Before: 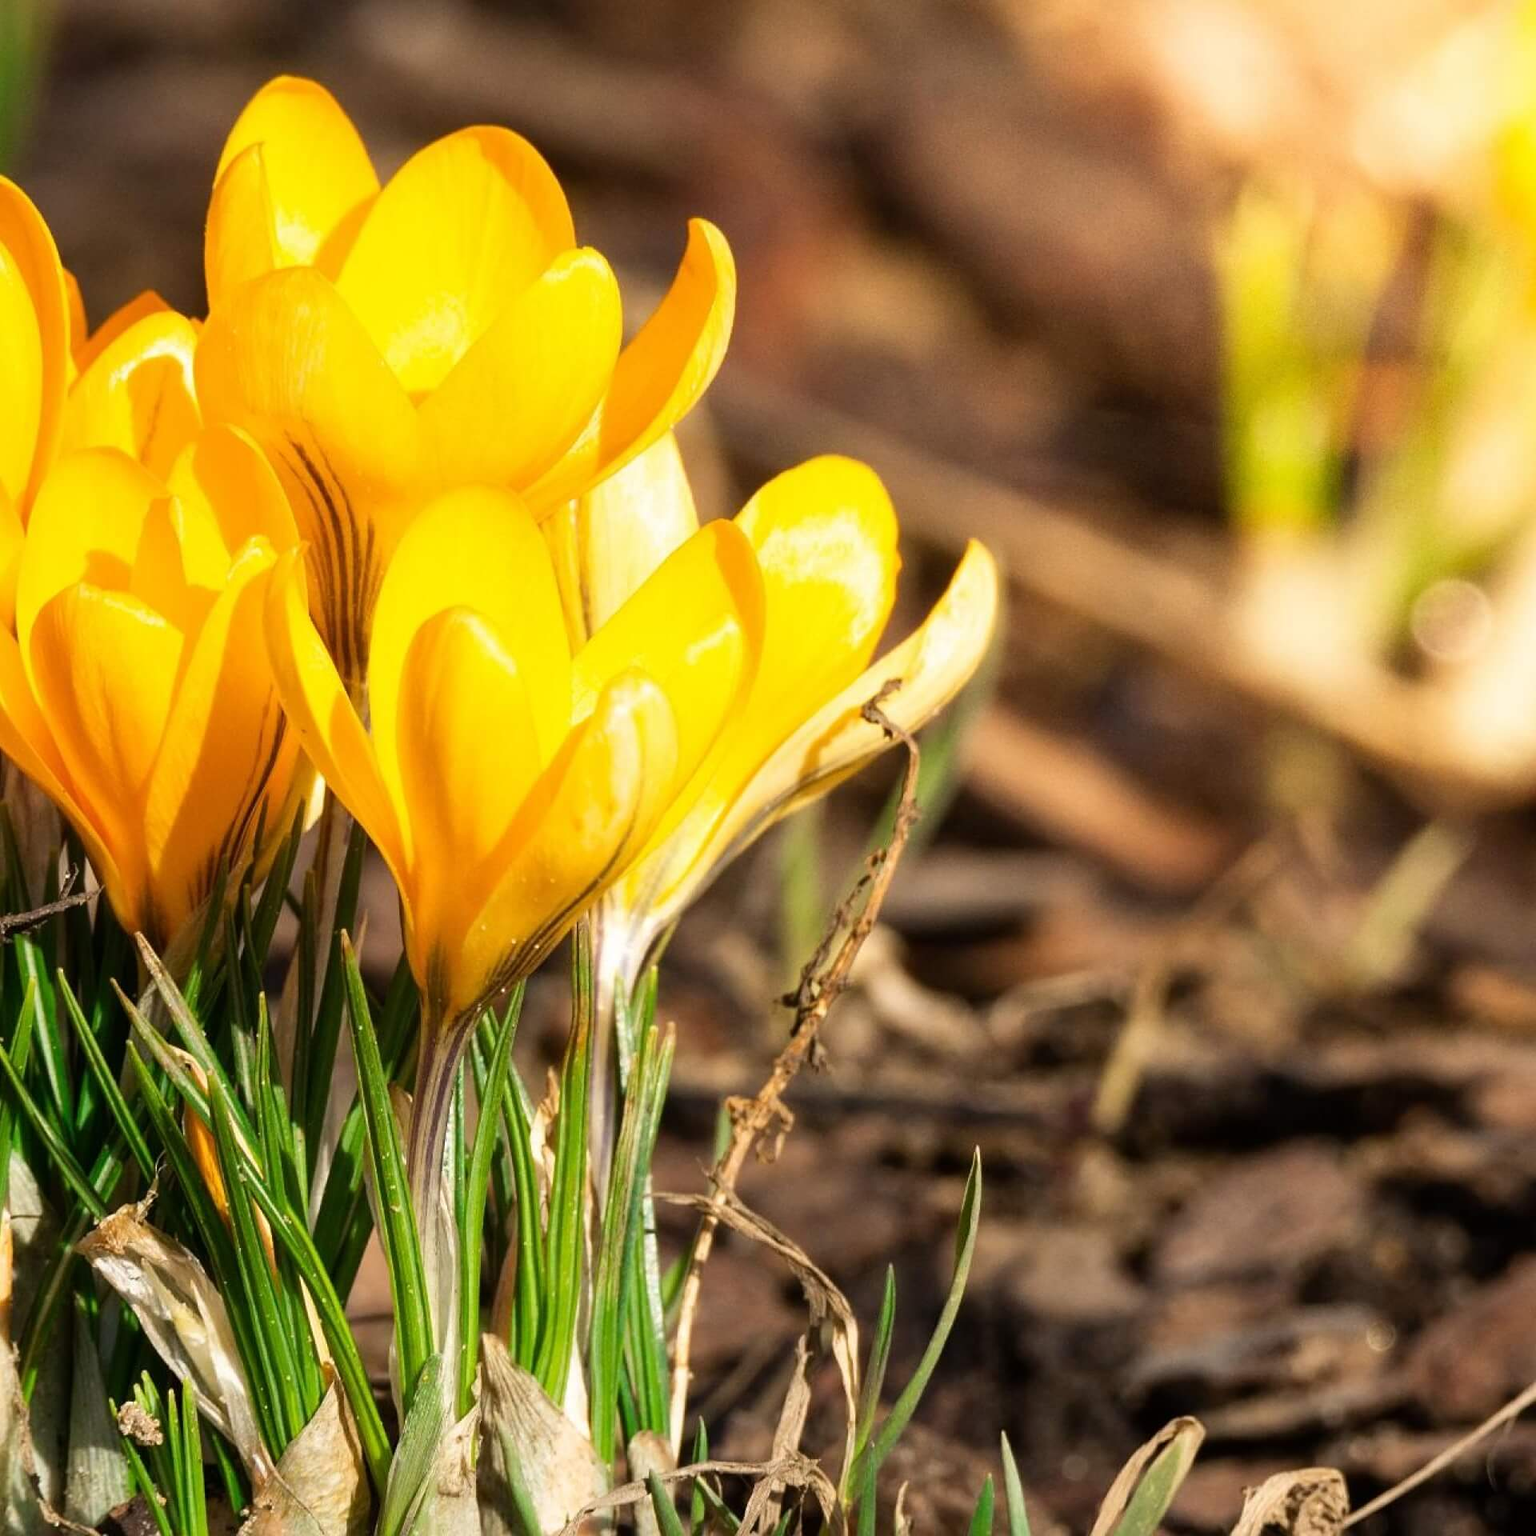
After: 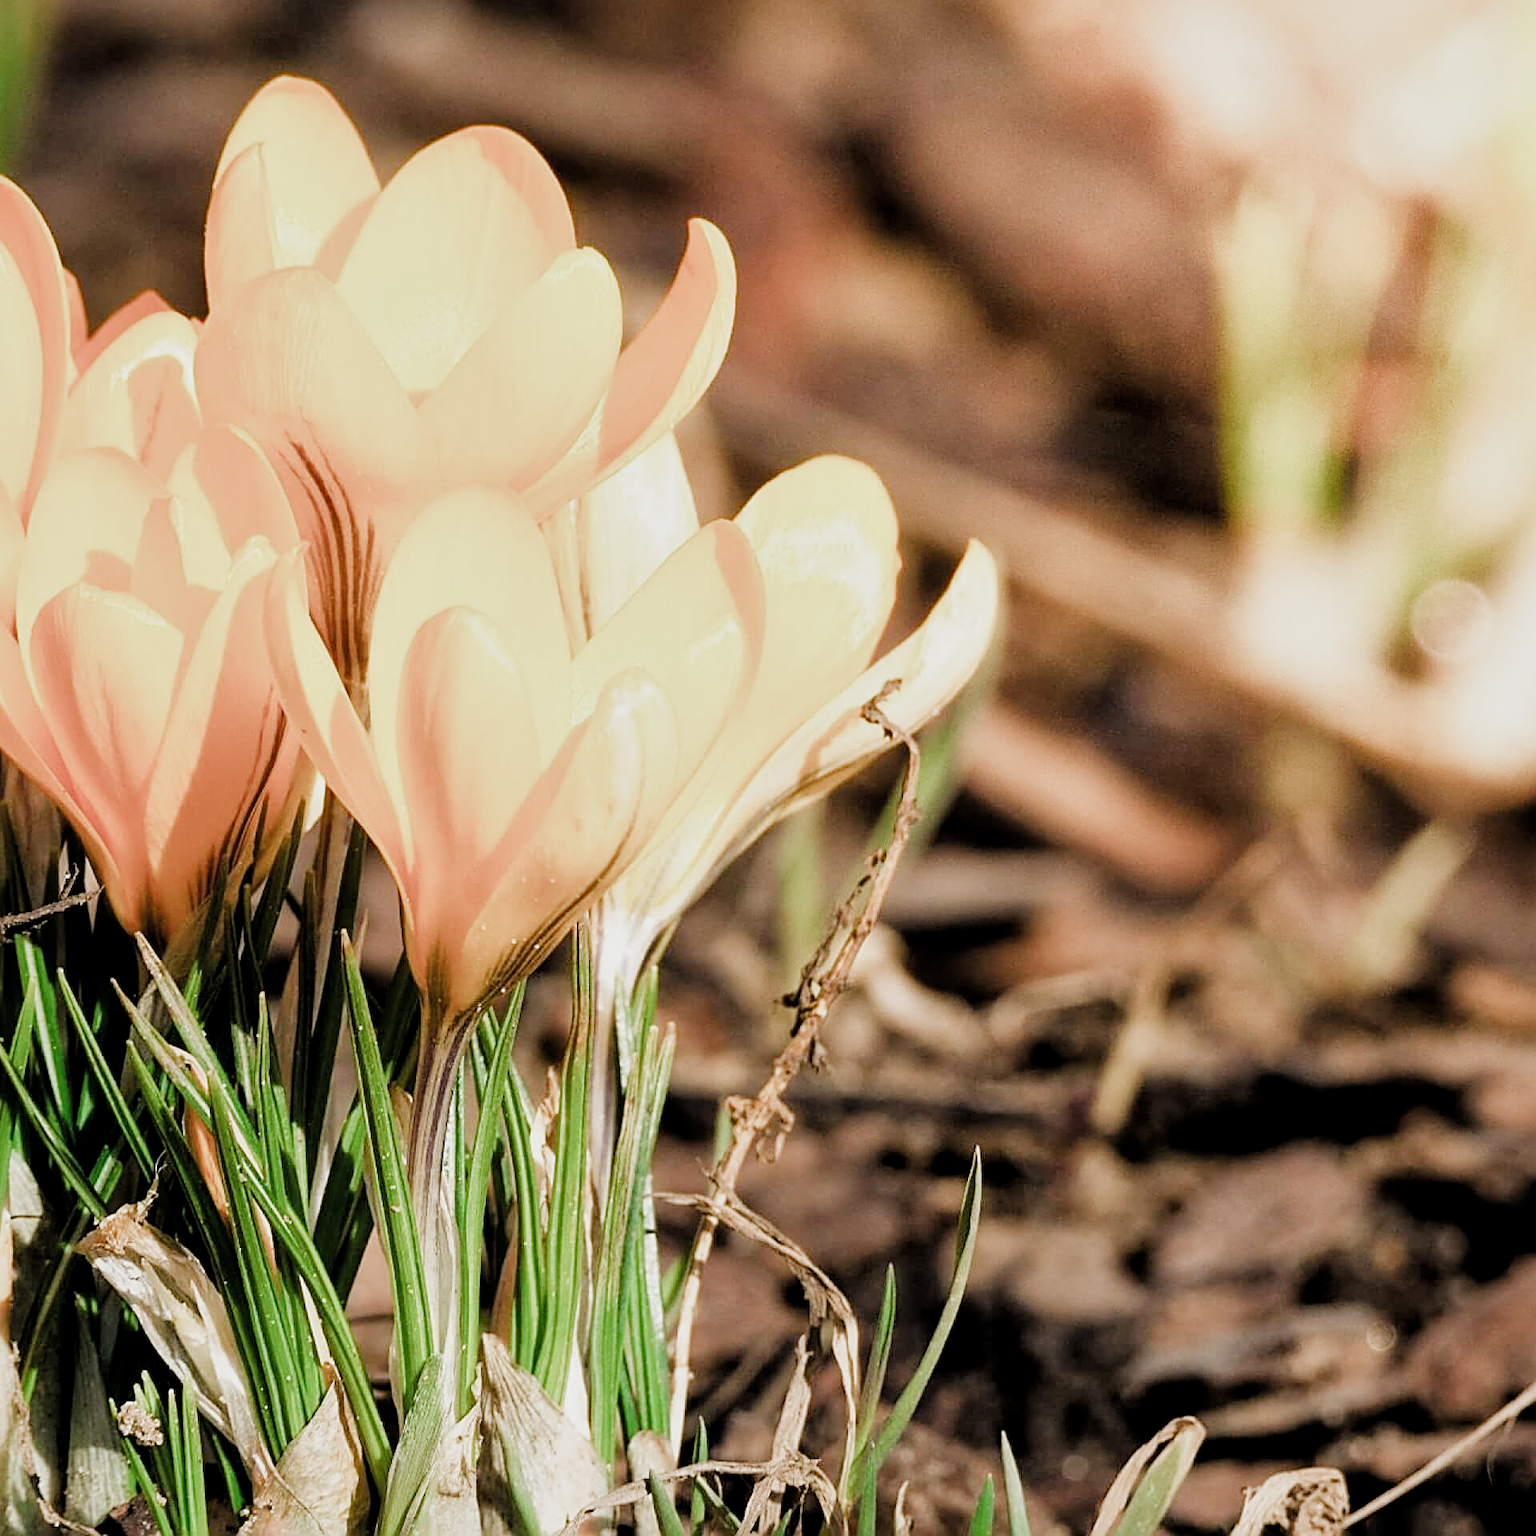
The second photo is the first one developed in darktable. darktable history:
filmic rgb: black relative exposure -7.22 EV, white relative exposure 5.35 EV, hardness 3.02, preserve chrominance RGB euclidean norm (legacy), color science v4 (2020), iterations of high-quality reconstruction 10
tone equalizer: -8 EV -0.771 EV, -7 EV -0.674 EV, -6 EV -0.602 EV, -5 EV -0.379 EV, -3 EV 0.368 EV, -2 EV 0.6 EV, -1 EV 0.694 EV, +0 EV 0.747 EV
sharpen: radius 2.533, amount 0.625
local contrast: mode bilateral grid, contrast 21, coarseness 50, detail 119%, midtone range 0.2
